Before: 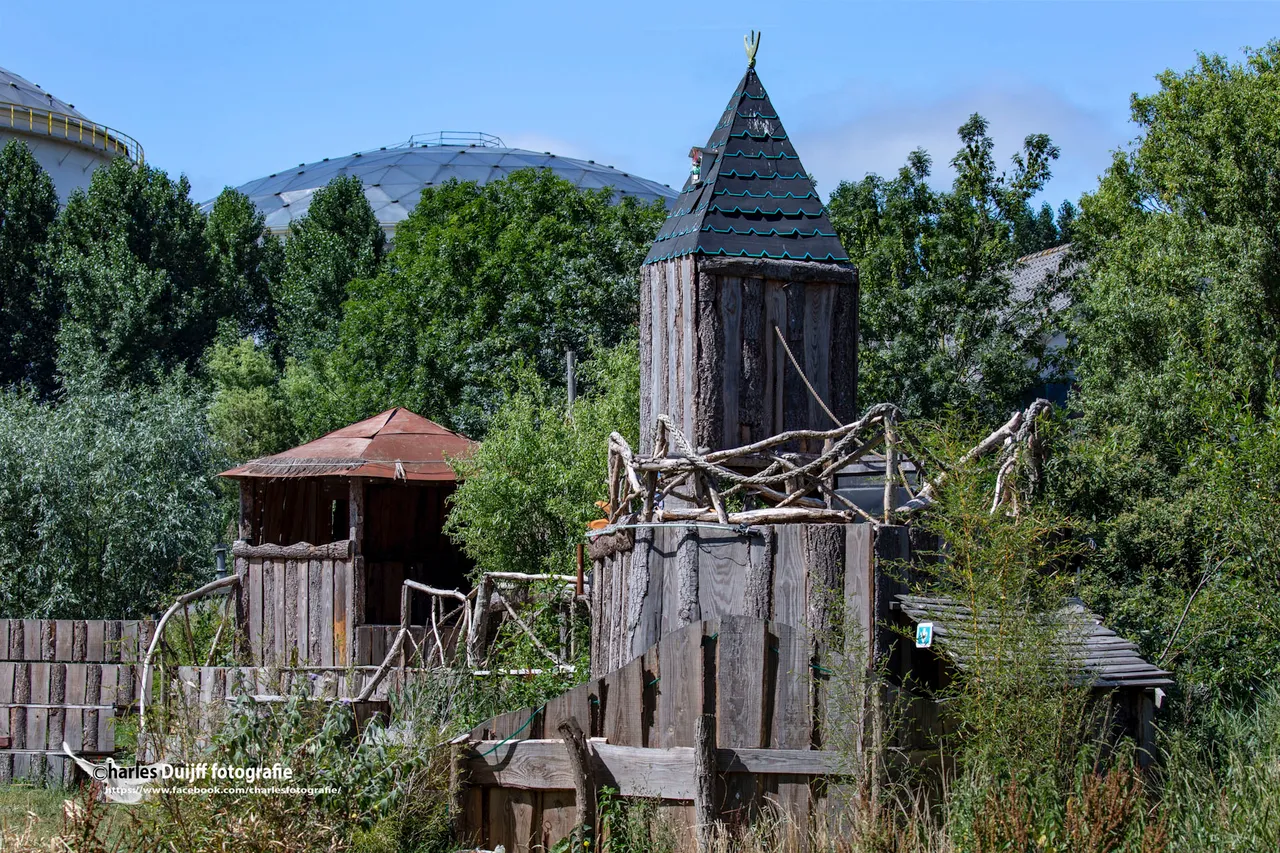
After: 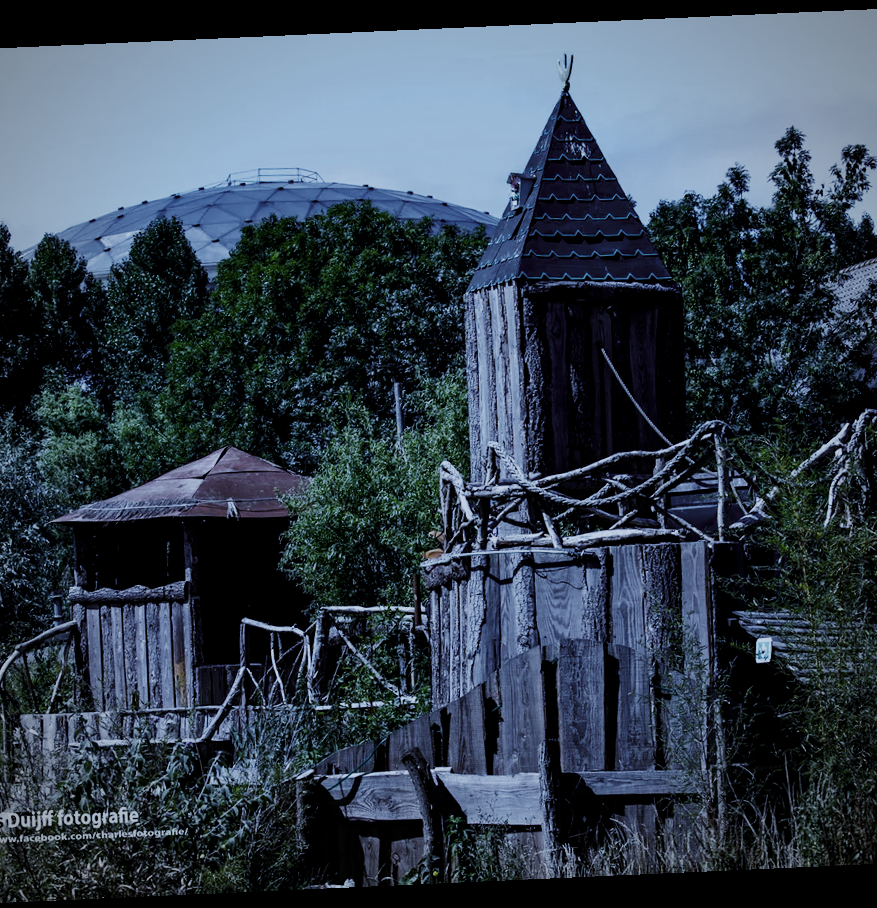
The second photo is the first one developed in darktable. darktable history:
levels: levels [0, 0.618, 1]
rotate and perspective: rotation -2.56°, automatic cropping off
crop and rotate: left 14.292%, right 19.041%
sigmoid: contrast 1.69, skew -0.23, preserve hue 0%, red attenuation 0.1, red rotation 0.035, green attenuation 0.1, green rotation -0.017, blue attenuation 0.15, blue rotation -0.052, base primaries Rec2020
vignetting: fall-off radius 60.92%
white balance: red 0.766, blue 1.537
exposure: compensate highlight preservation false
